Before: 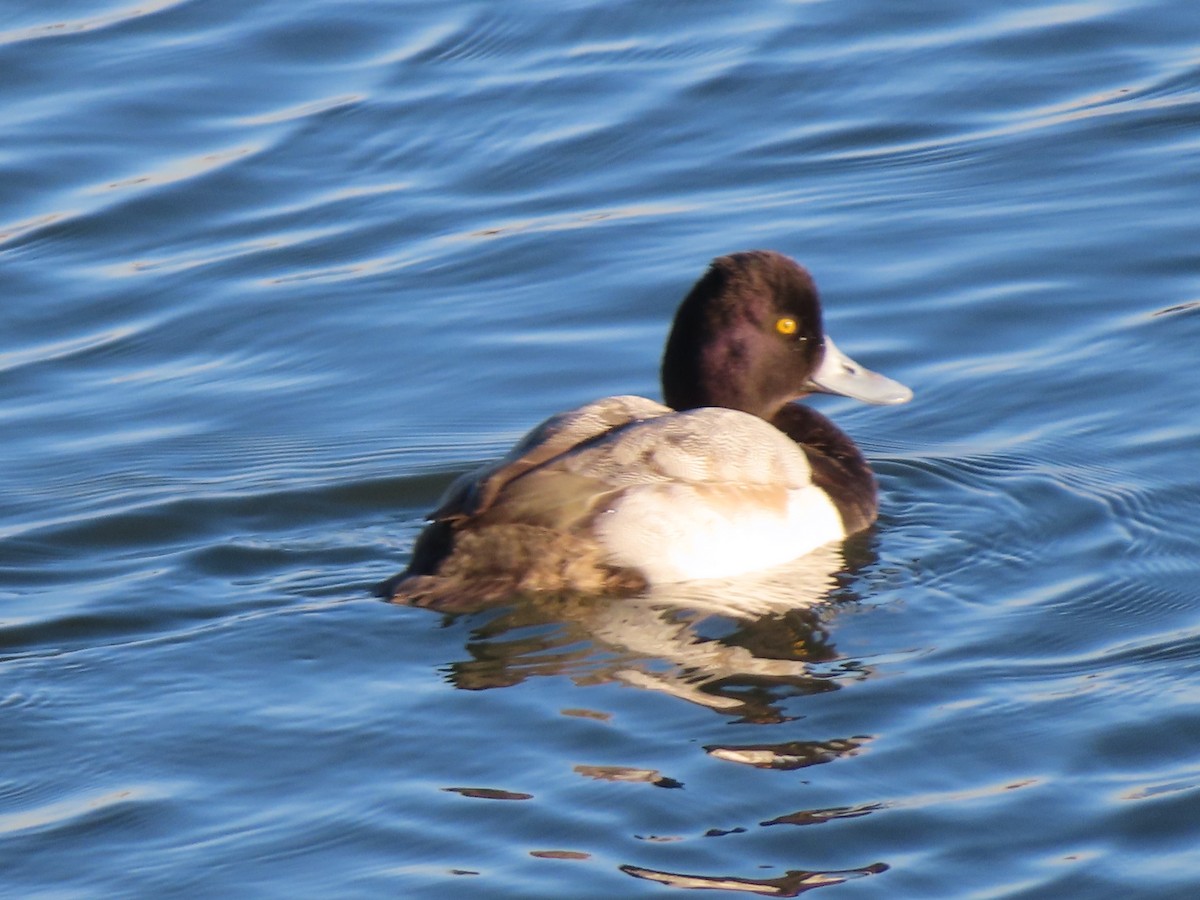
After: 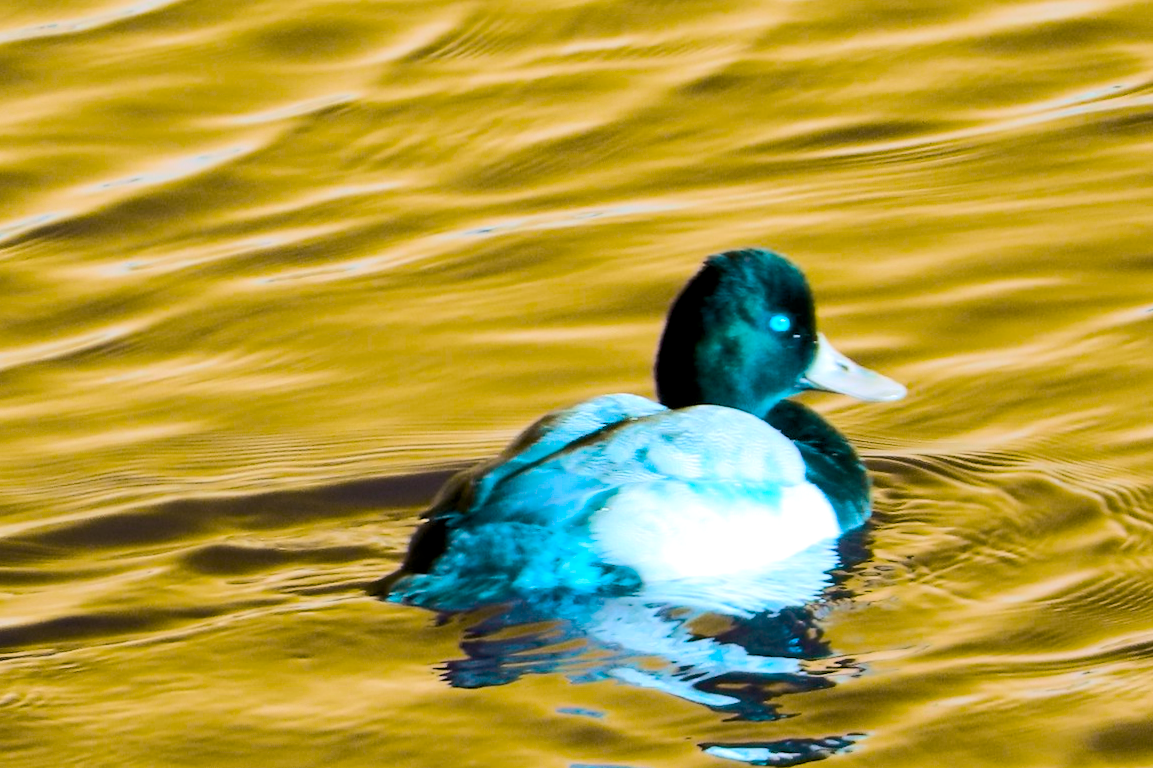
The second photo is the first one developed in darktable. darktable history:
crop and rotate: angle 0.2°, left 0.275%, right 3.127%, bottom 14.18%
exposure: black level correction 0.009, exposure 0.119 EV, compensate highlight preservation false
color balance rgb: hue shift 180°, global vibrance 50%, contrast 0.32%
rgb curve: curves: ch0 [(0, 0) (0.284, 0.292) (0.505, 0.644) (1, 1)], compensate middle gray true
